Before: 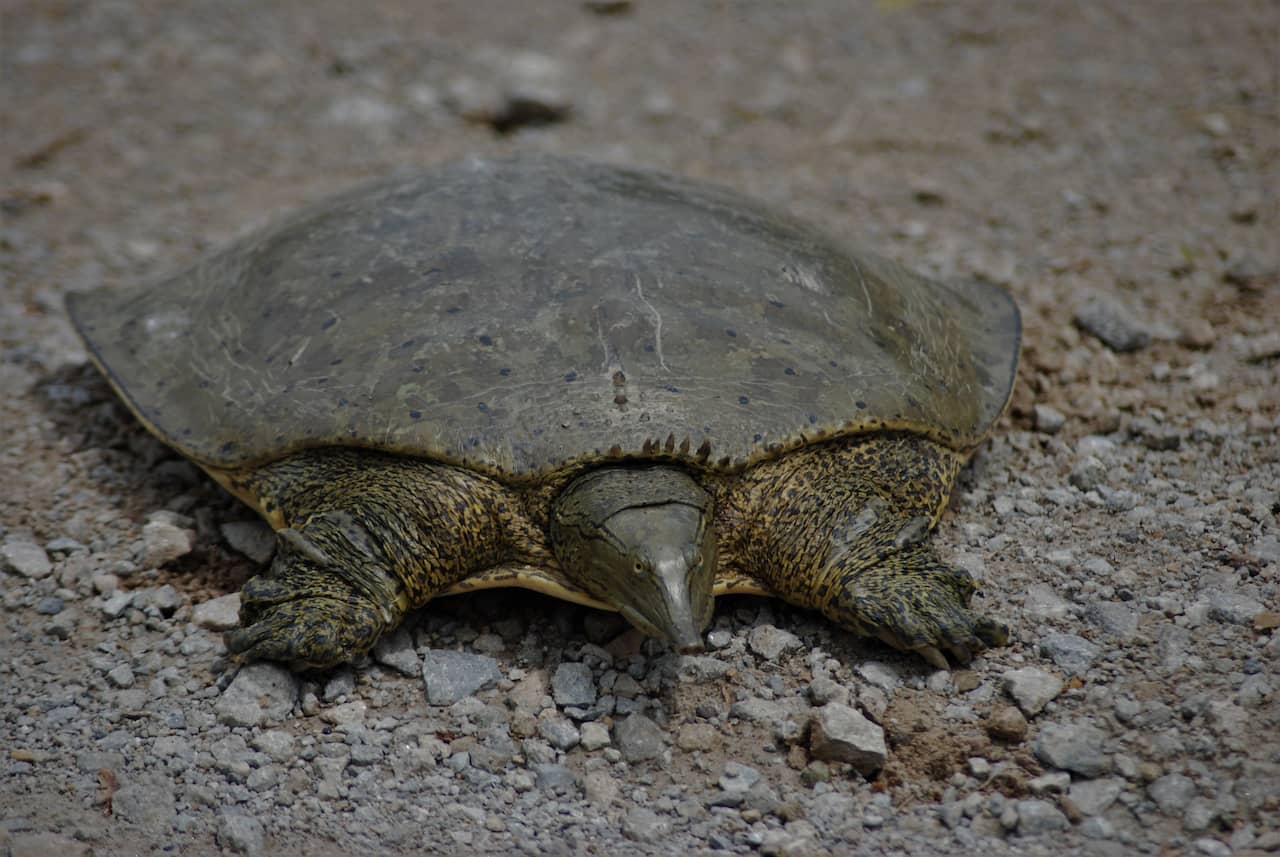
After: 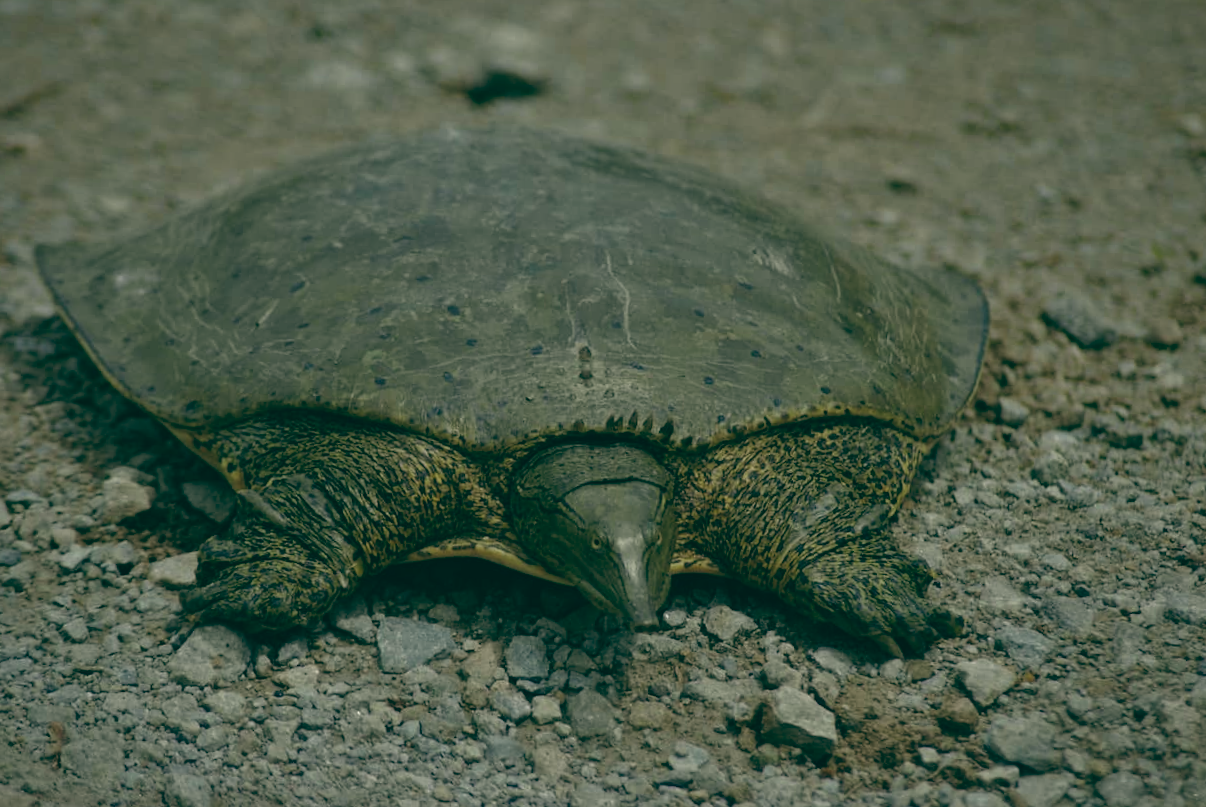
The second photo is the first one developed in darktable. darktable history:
color balance: lift [1.005, 0.99, 1.007, 1.01], gamma [1, 1.034, 1.032, 0.966], gain [0.873, 1.055, 1.067, 0.933]
crop and rotate: angle -2.38°
exposure: compensate exposure bias true, compensate highlight preservation false
